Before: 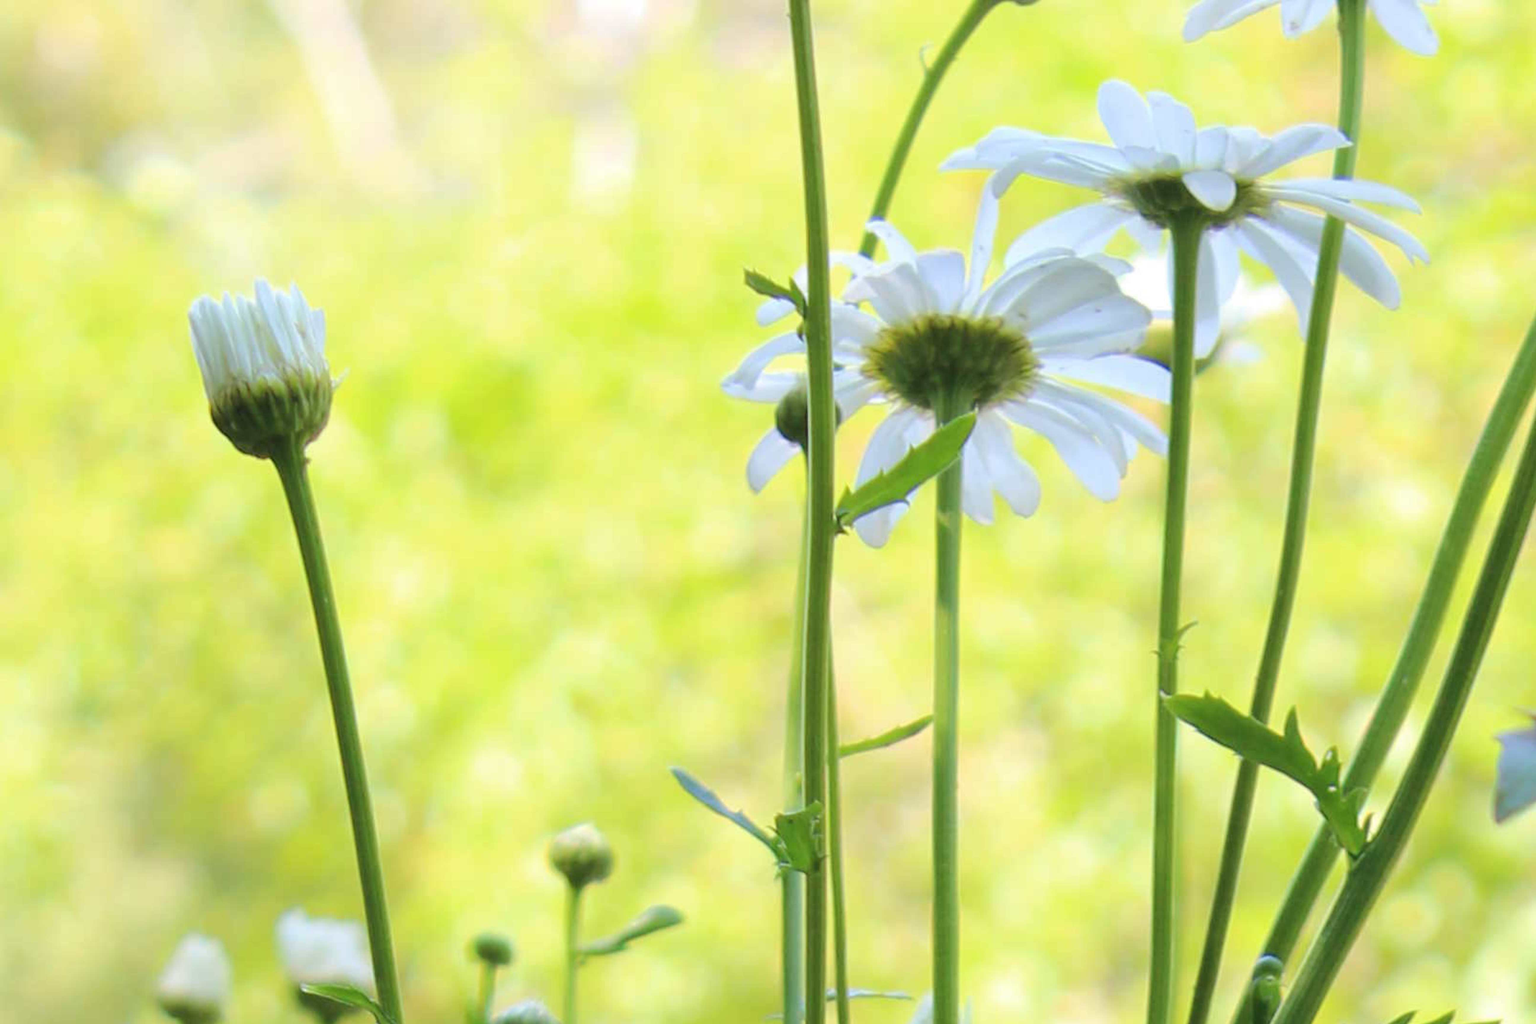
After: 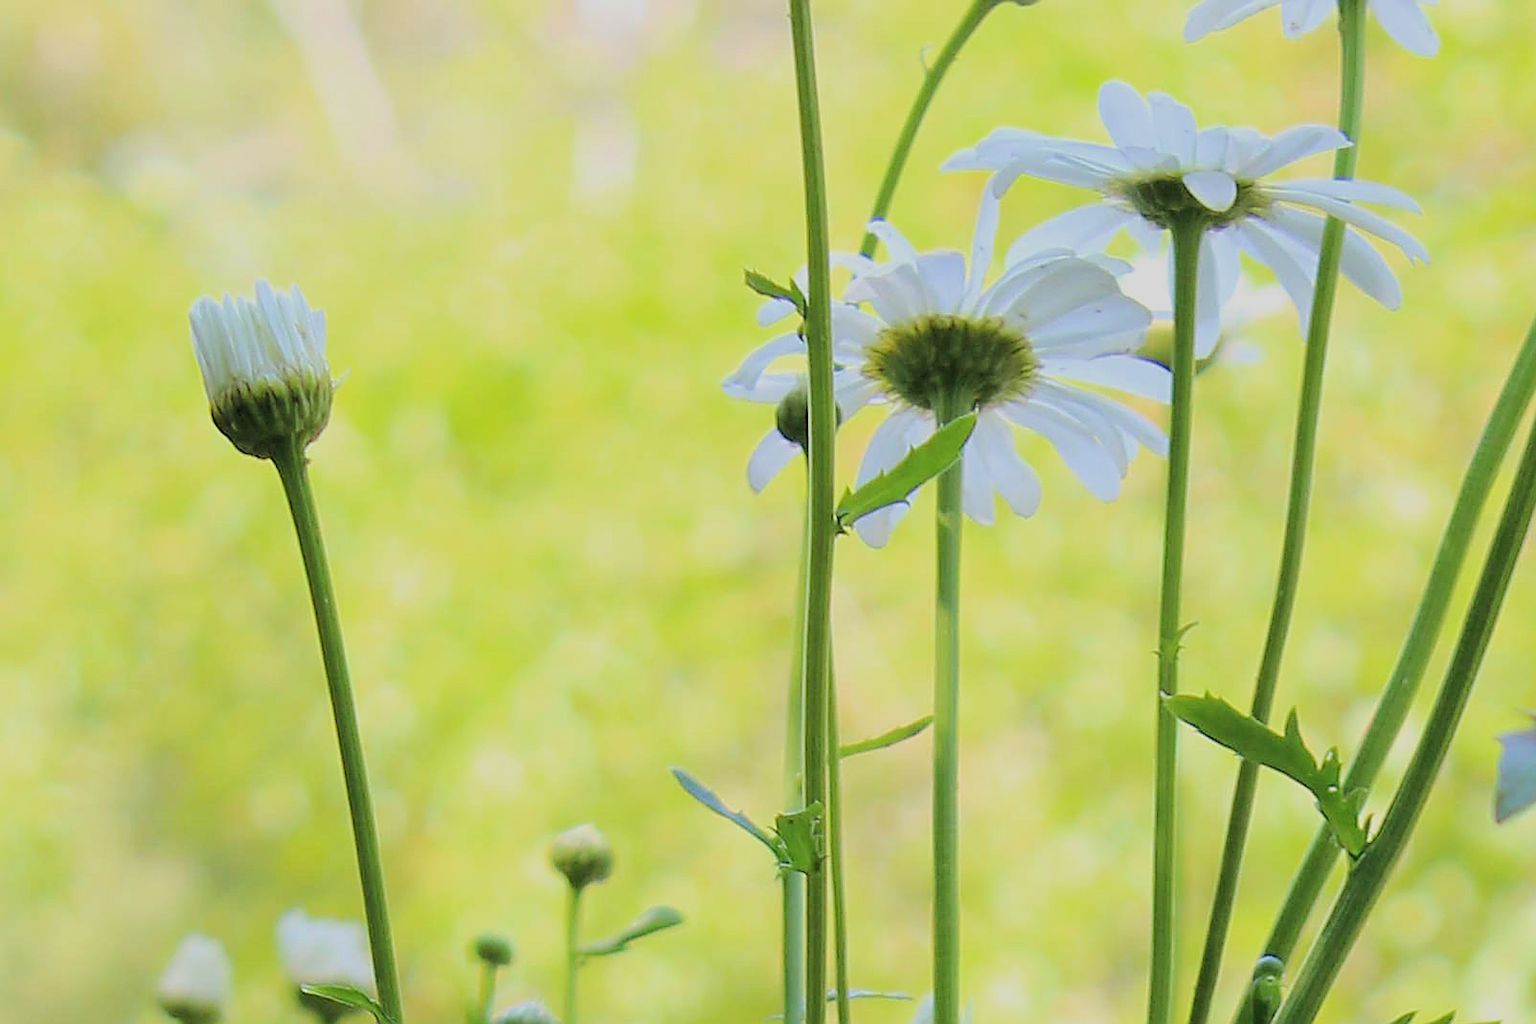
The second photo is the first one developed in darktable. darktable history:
filmic rgb: black relative exposure -7.82 EV, white relative exposure 4.29 EV, hardness 3.86, color science v6 (2022)
sharpen: radius 4.001, amount 2
